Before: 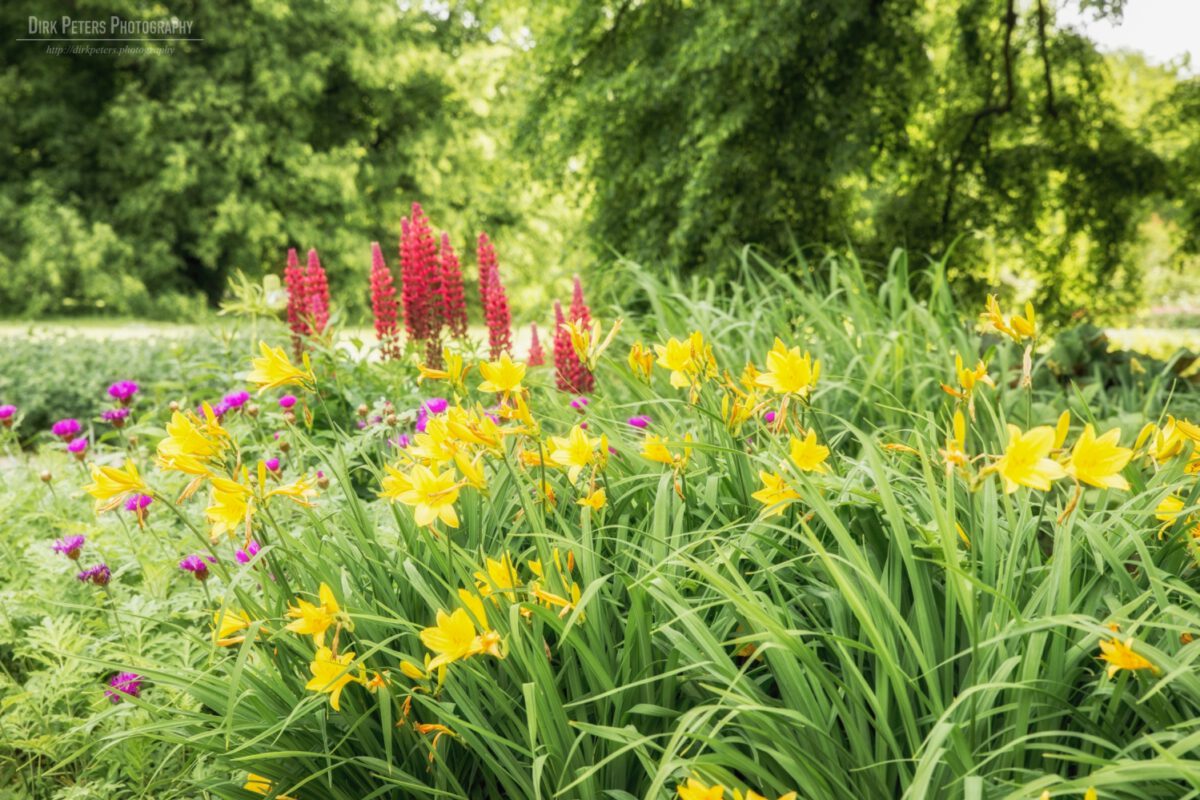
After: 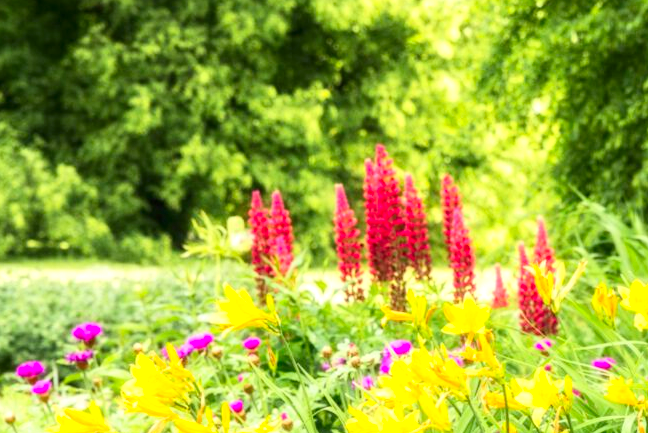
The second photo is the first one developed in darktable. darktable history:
sharpen: radius 5.337, amount 0.312, threshold 26.472
contrast brightness saturation: contrast 0.173, saturation 0.306
exposure: exposure 0.404 EV, compensate highlight preservation false
crop and rotate: left 3.063%, top 7.468%, right 42.882%, bottom 38.402%
